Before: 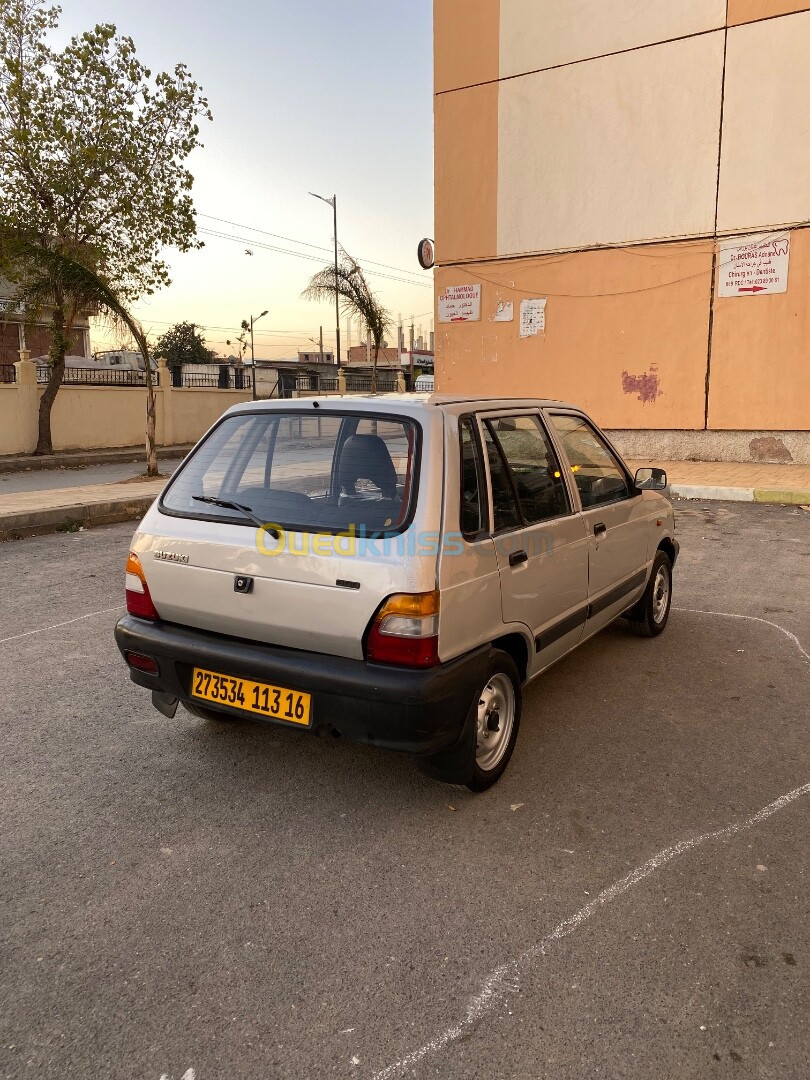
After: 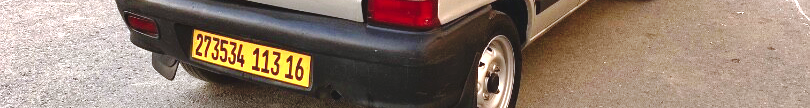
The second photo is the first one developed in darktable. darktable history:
white balance: red 0.967, blue 1.049
crop and rotate: top 59.084%, bottom 30.916%
tone curve: curves: ch0 [(0, 0) (0.003, 0.068) (0.011, 0.079) (0.025, 0.092) (0.044, 0.107) (0.069, 0.121) (0.1, 0.134) (0.136, 0.16) (0.177, 0.198) (0.224, 0.242) (0.277, 0.312) (0.335, 0.384) (0.399, 0.461) (0.468, 0.539) (0.543, 0.622) (0.623, 0.691) (0.709, 0.763) (0.801, 0.833) (0.898, 0.909) (1, 1)], preserve colors none
exposure: black level correction 0, exposure 1.625 EV, compensate exposure bias true, compensate highlight preservation false
shadows and highlights: shadows 60, soften with gaussian
